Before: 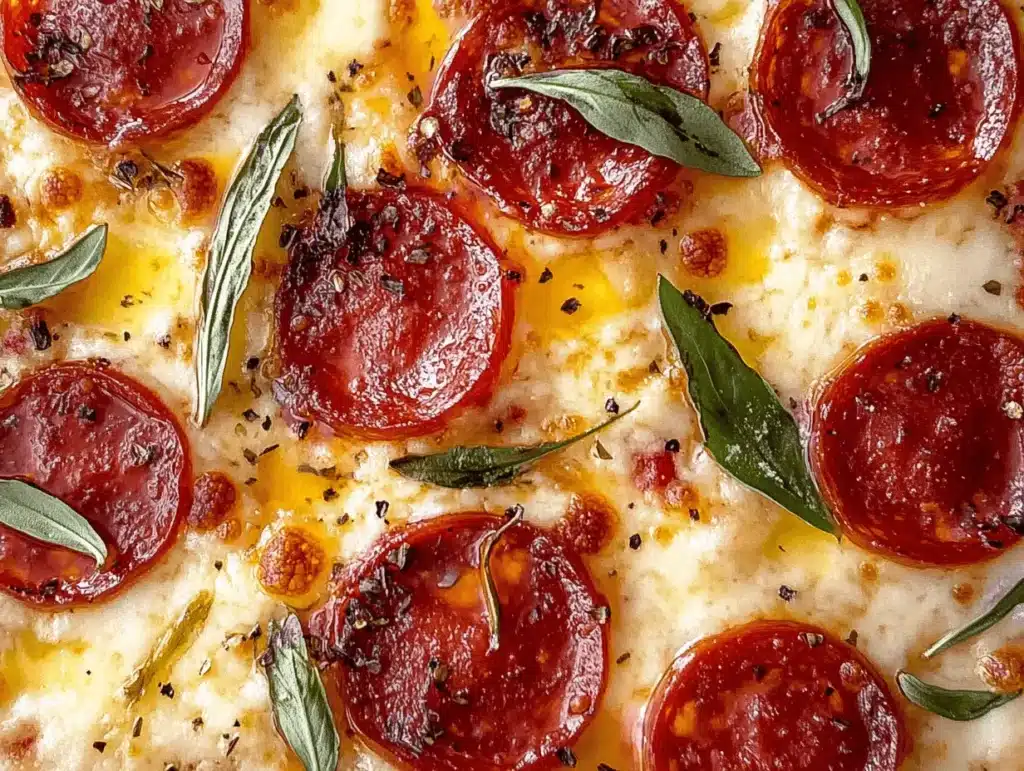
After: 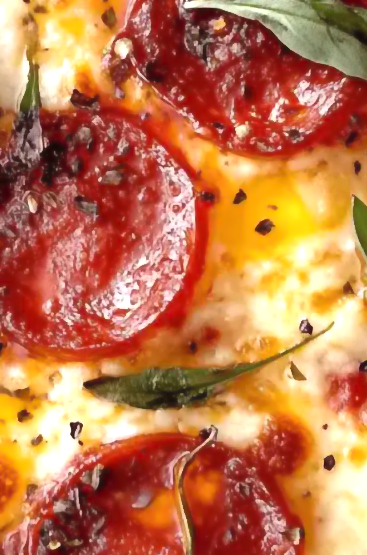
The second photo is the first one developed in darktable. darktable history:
tone equalizer: -8 EV -0.387 EV, -7 EV -0.384 EV, -6 EV -0.366 EV, -5 EV -0.191 EV, -3 EV 0.249 EV, -2 EV 0.36 EV, -1 EV 0.395 EV, +0 EV 0.441 EV
crop and rotate: left 29.95%, top 10.32%, right 34.117%, bottom 17.575%
contrast equalizer: y [[0.5, 0.5, 0.5, 0.515, 0.749, 0.84], [0.5 ×6], [0.5 ×6], [0, 0, 0, 0.001, 0.067, 0.262], [0 ×6]], mix -0.984
shadows and highlights: shadows 43, highlights 8.4
